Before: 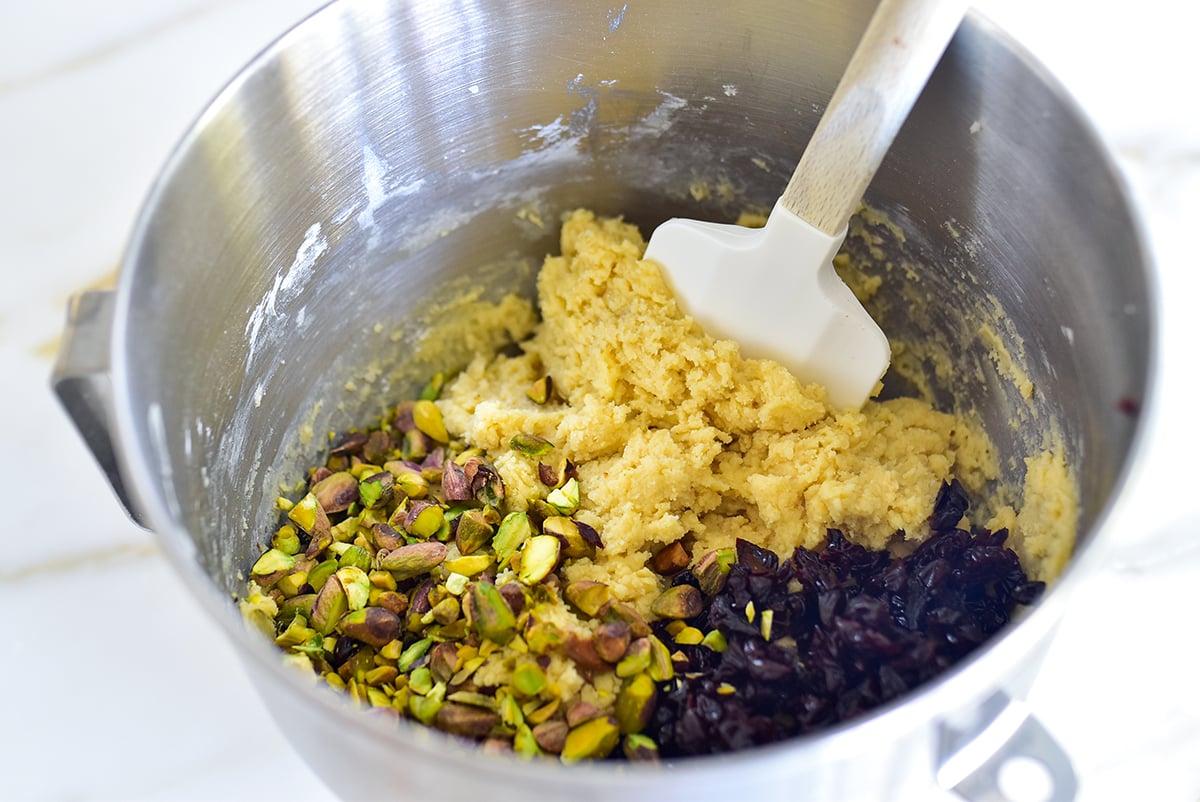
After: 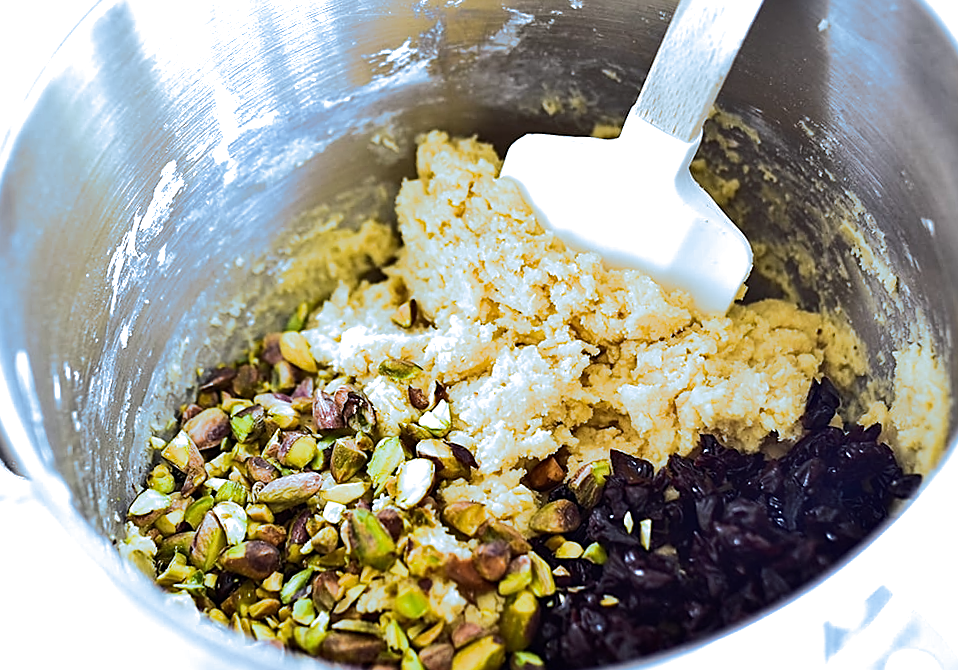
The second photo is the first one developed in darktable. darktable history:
white balance: red 0.983, blue 1.036
color calibration: x 0.342, y 0.356, temperature 5122 K
tone equalizer: -8 EV -0.75 EV, -7 EV -0.7 EV, -6 EV -0.6 EV, -5 EV -0.4 EV, -3 EV 0.4 EV, -2 EV 0.6 EV, -1 EV 0.7 EV, +0 EV 0.75 EV, edges refinement/feathering 500, mask exposure compensation -1.57 EV, preserve details no
crop: left 9.807%, top 6.259%, right 7.334%, bottom 2.177%
sharpen: on, module defaults
rotate and perspective: rotation -3.52°, crop left 0.036, crop right 0.964, crop top 0.081, crop bottom 0.919
split-toning: shadows › hue 351.18°, shadows › saturation 0.86, highlights › hue 218.82°, highlights › saturation 0.73, balance -19.167
